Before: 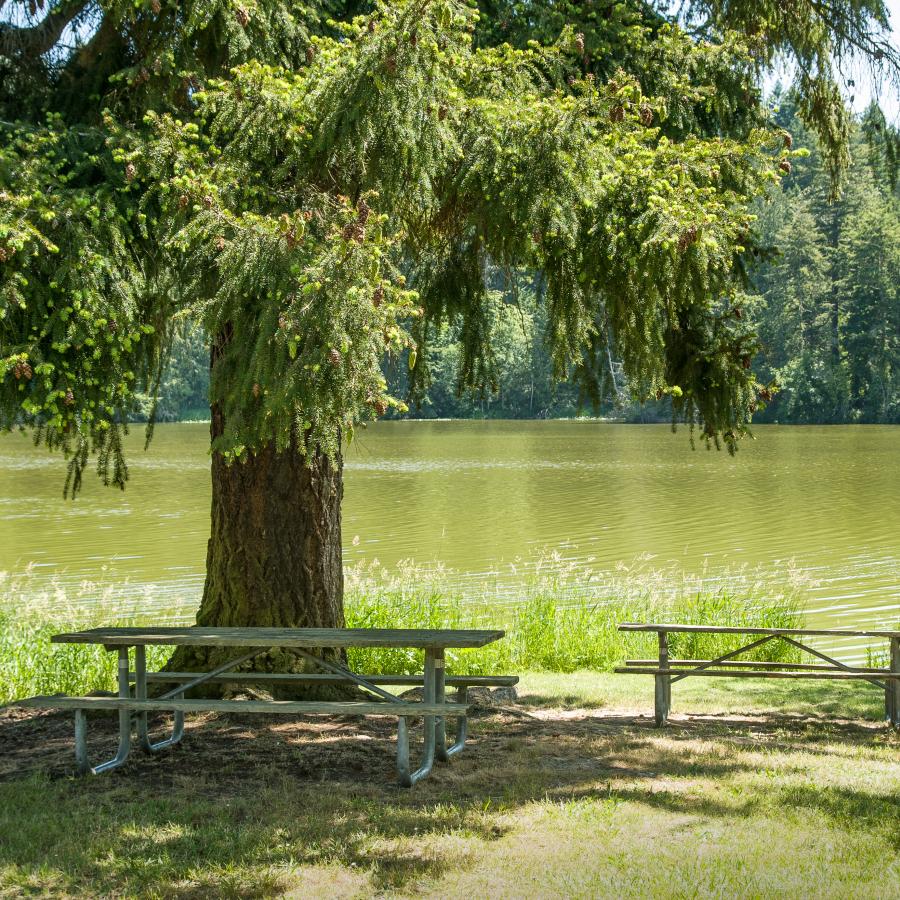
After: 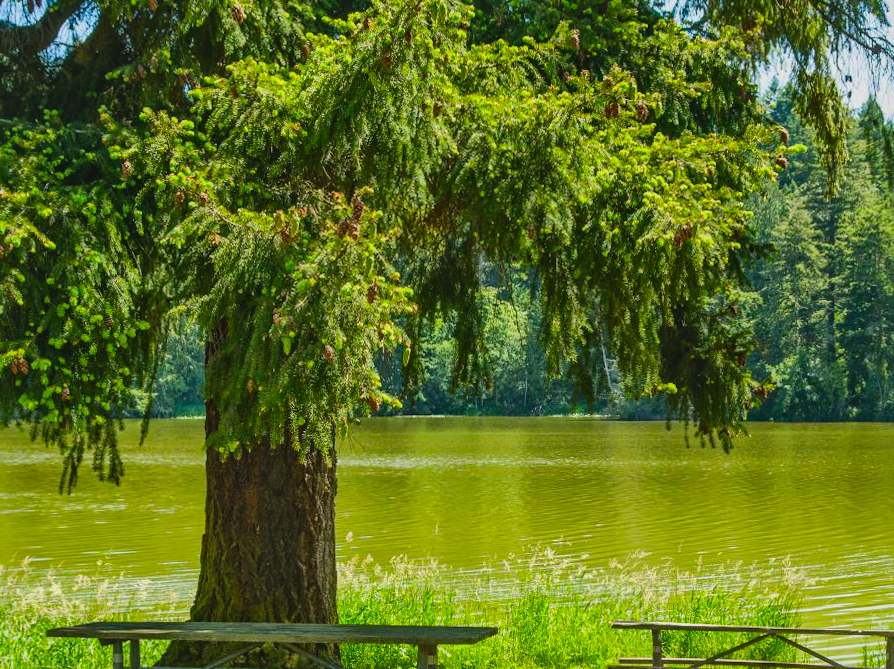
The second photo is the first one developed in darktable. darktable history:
local contrast: mode bilateral grid, contrast 20, coarseness 20, detail 150%, midtone range 0.2
rotate and perspective: rotation 0.192°, lens shift (horizontal) -0.015, crop left 0.005, crop right 0.996, crop top 0.006, crop bottom 0.99
color correction: saturation 1.8
crop: bottom 24.988%
exposure: black level correction -0.015, exposure -0.5 EV, compensate highlight preservation false
